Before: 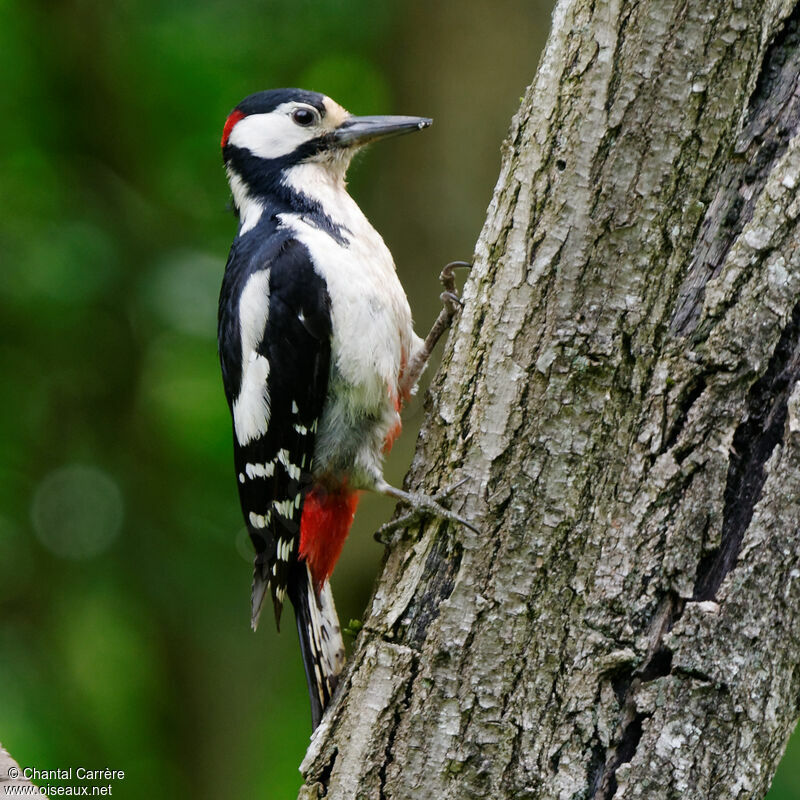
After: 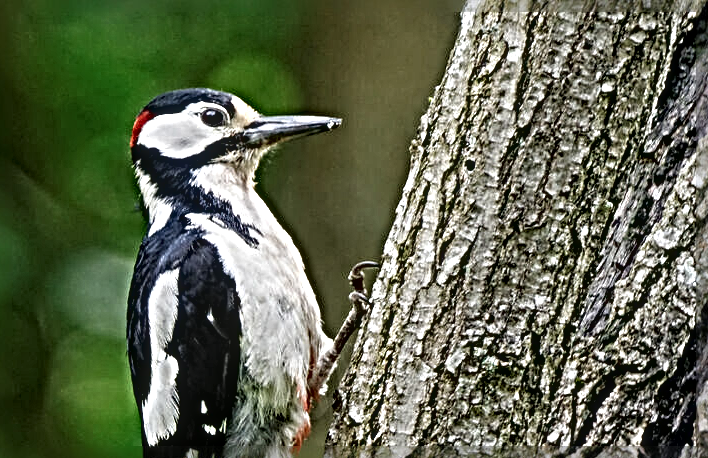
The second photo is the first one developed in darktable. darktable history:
crop and rotate: left 11.393%, bottom 42.718%
local contrast: on, module defaults
sharpen: radius 6.264, amount 1.806, threshold 0.178
contrast brightness saturation: saturation -0.062
